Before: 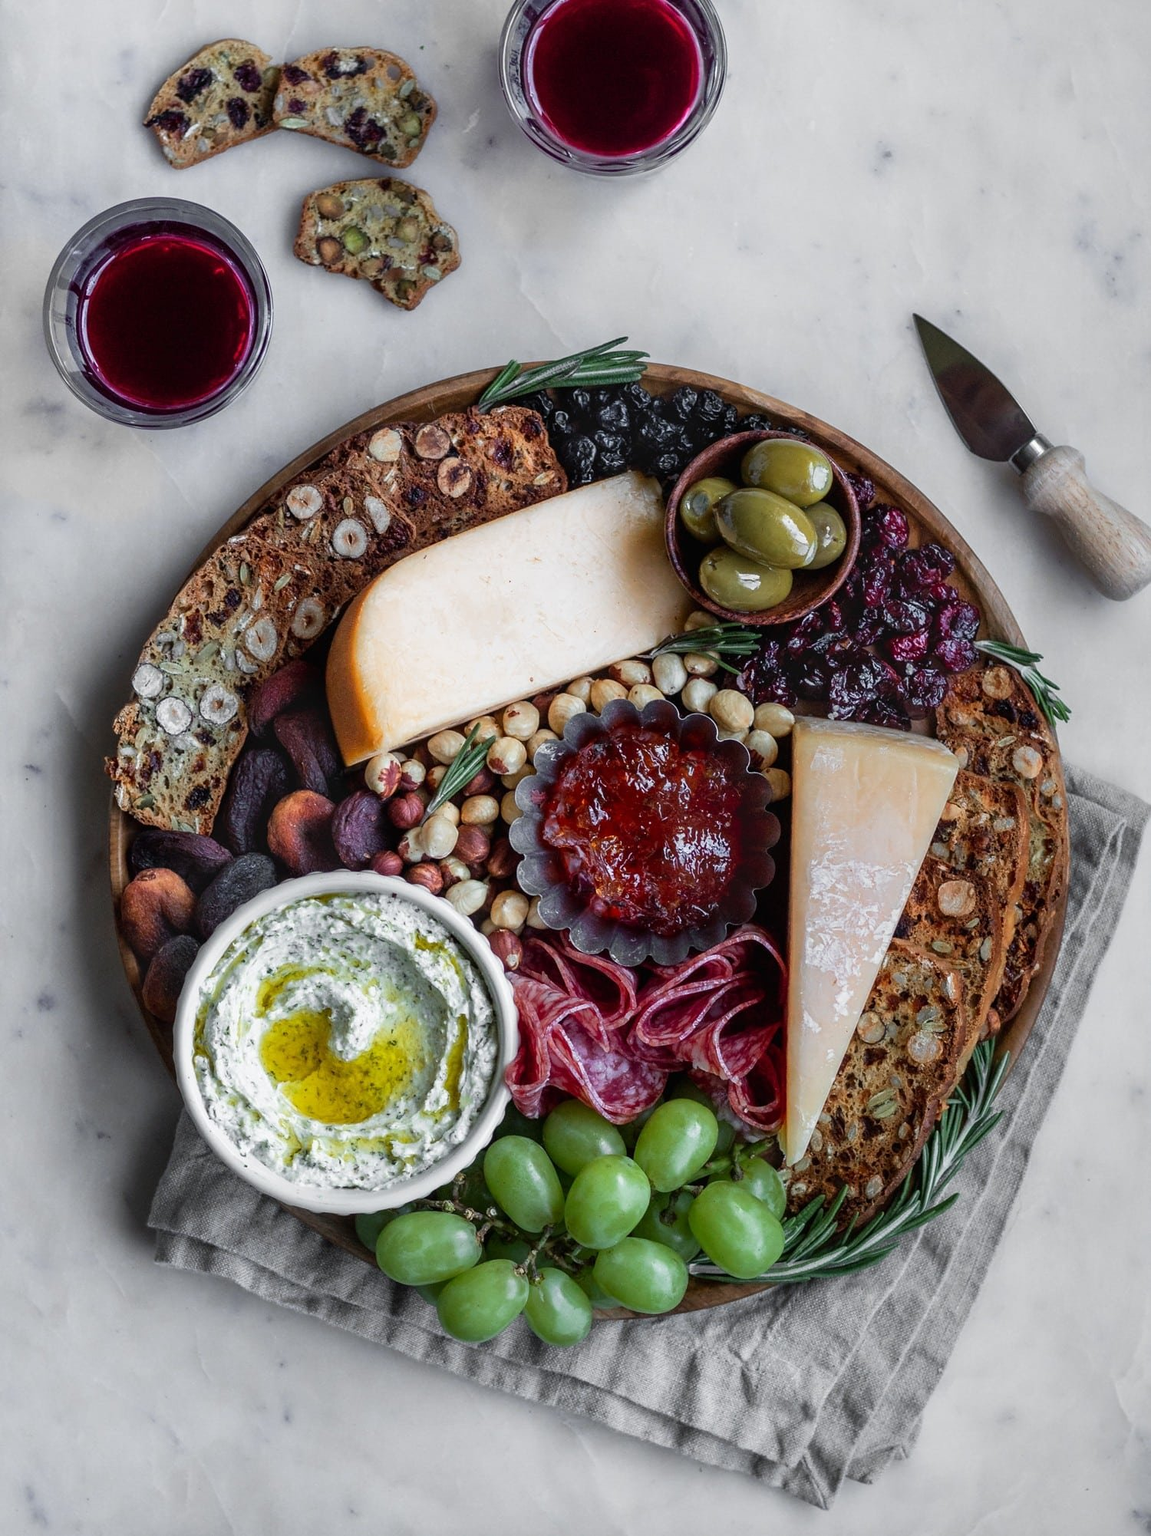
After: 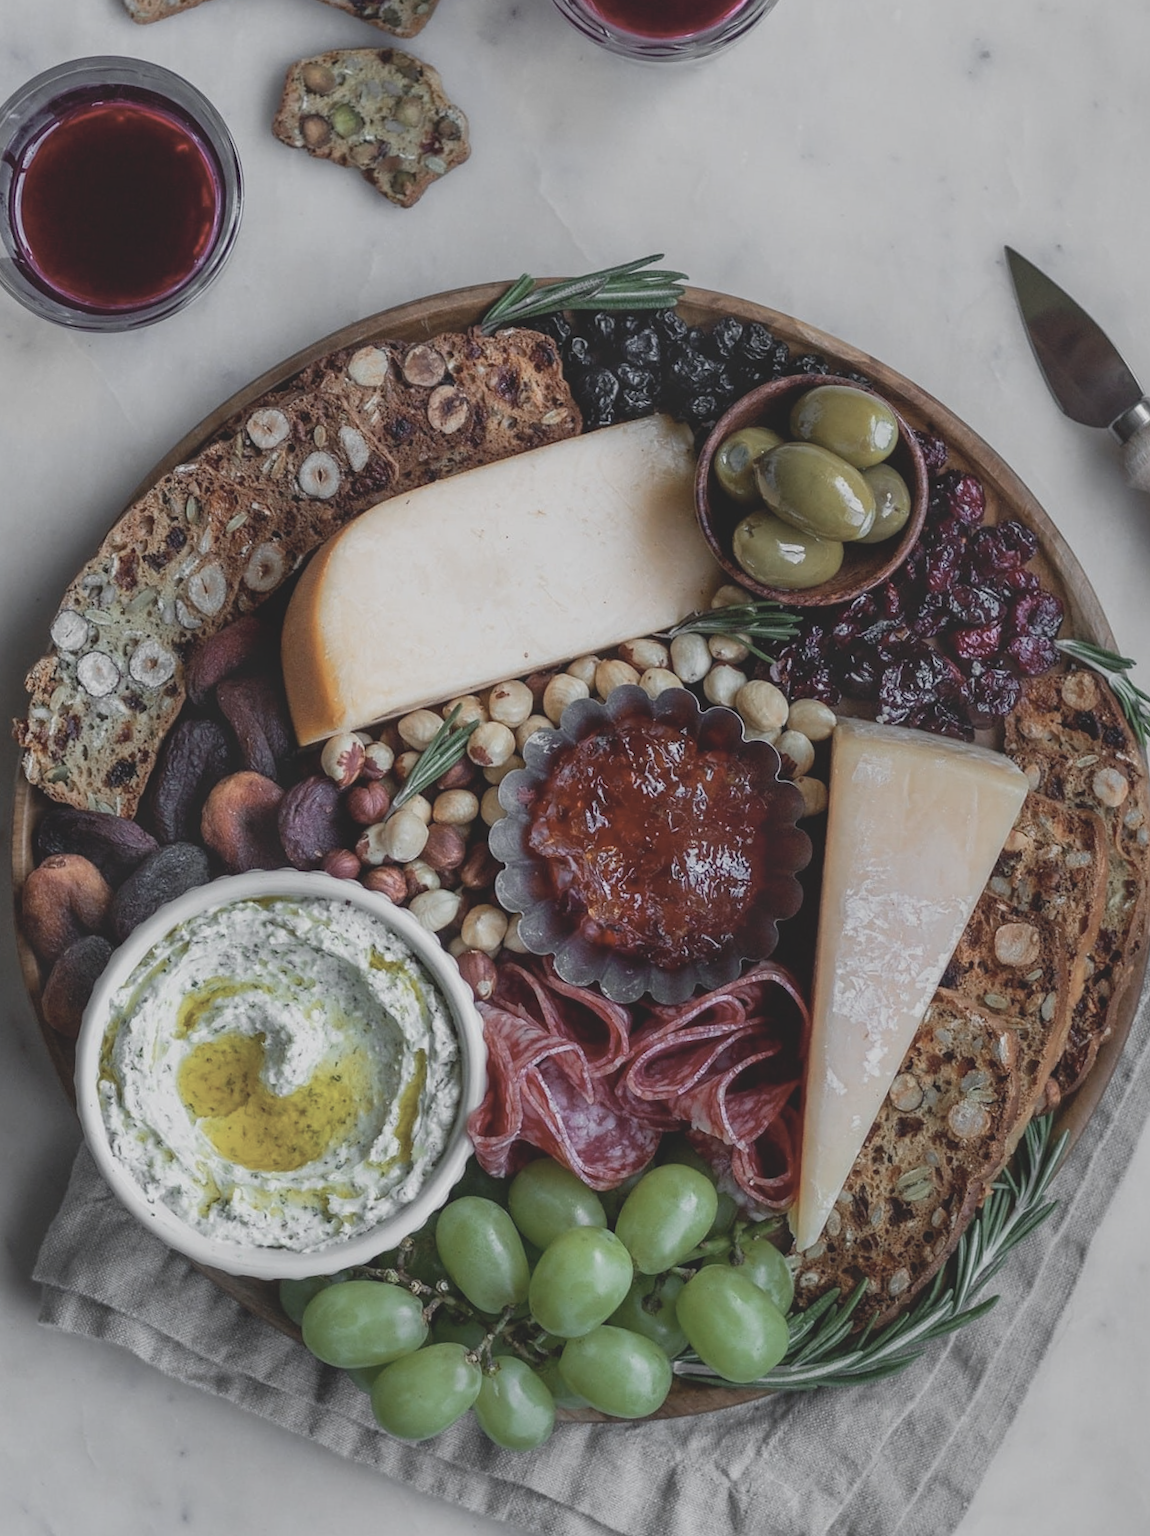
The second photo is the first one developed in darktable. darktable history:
contrast brightness saturation: contrast -0.26, saturation -0.43
crop and rotate: angle -3.27°, left 5.211%, top 5.211%, right 4.607%, bottom 4.607%
tone equalizer: on, module defaults
